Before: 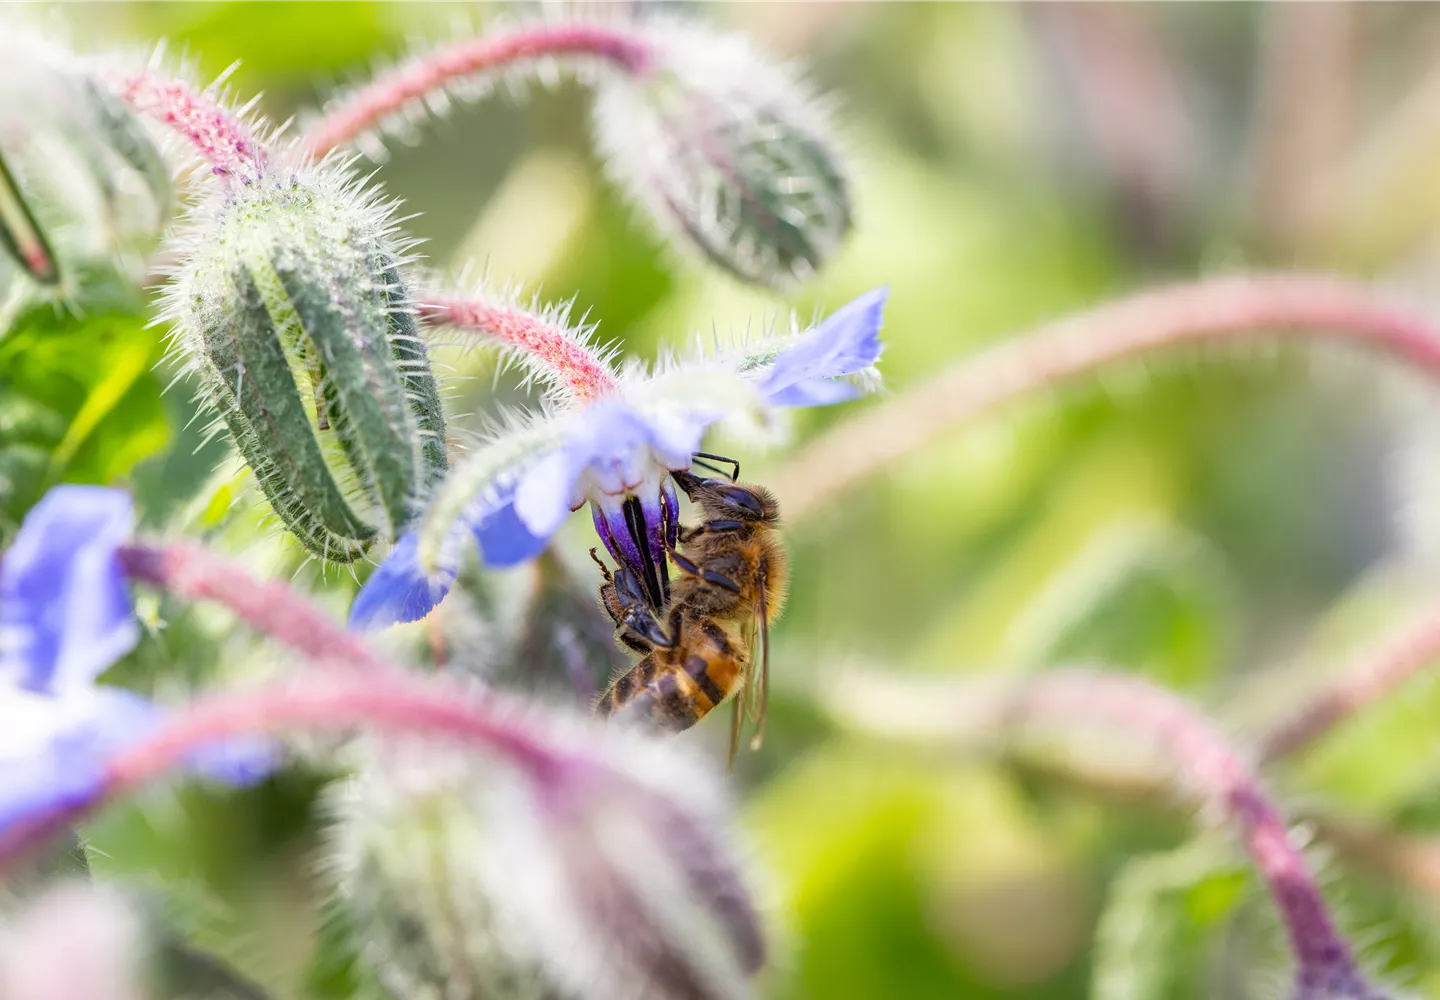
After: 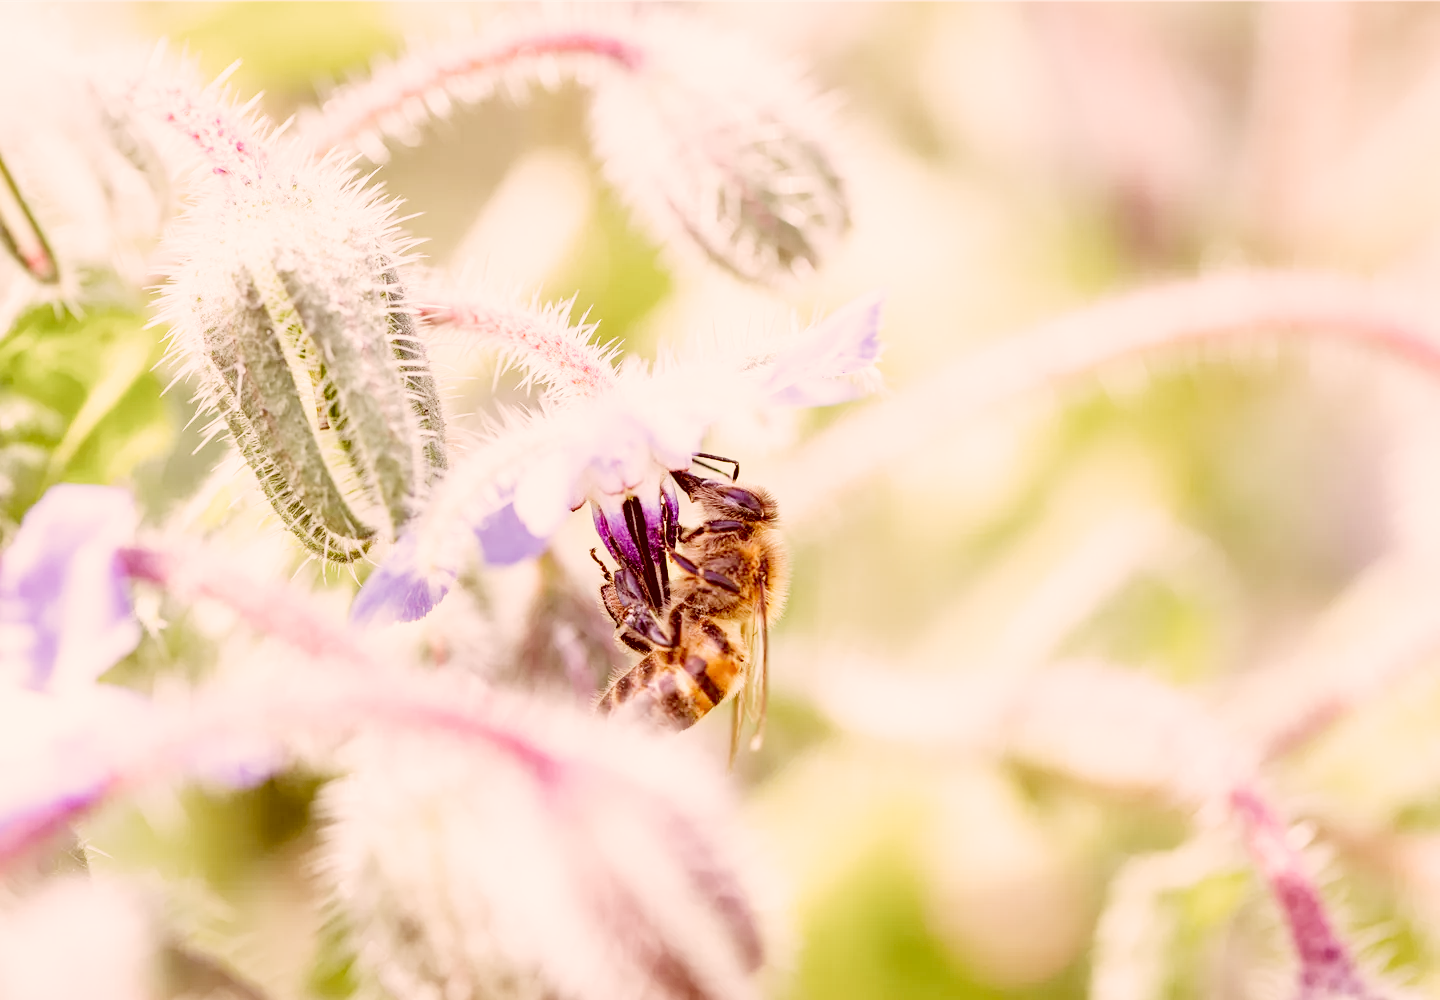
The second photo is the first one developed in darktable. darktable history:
filmic rgb: black relative exposure -7.65 EV, white relative exposure 4.56 EV, hardness 3.61, preserve chrominance no, color science v3 (2019), use custom middle-gray values true
exposure: exposure 1.273 EV, compensate highlight preservation false
color correction: highlights a* 9.38, highlights b* 8.63, shadows a* 39.58, shadows b* 39.96, saturation 0.819
contrast brightness saturation: contrast 0.152, brightness 0.052
